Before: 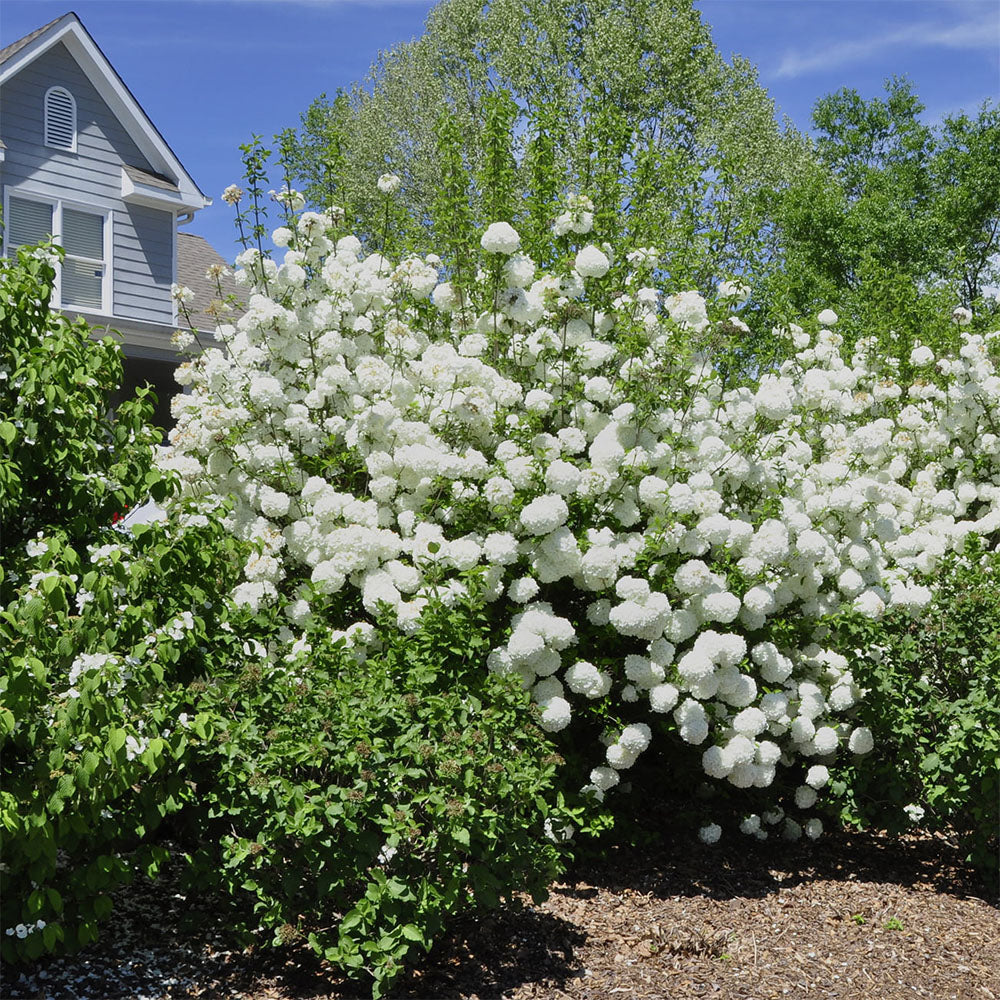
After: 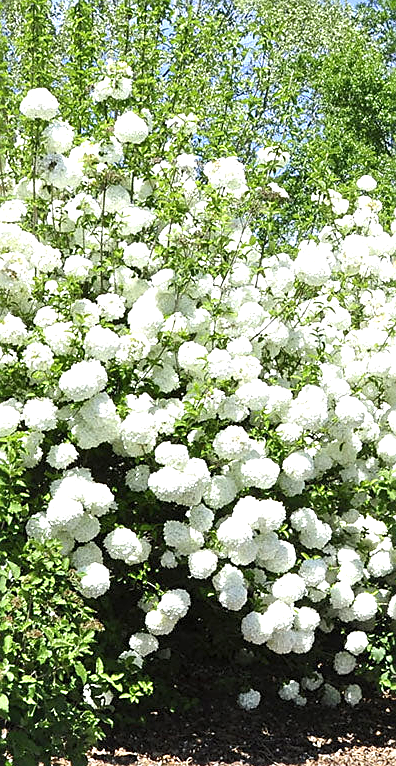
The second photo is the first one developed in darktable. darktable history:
sharpen: on, module defaults
crop: left 46.137%, top 13.462%, right 14.175%, bottom 9.85%
exposure: black level correction 0, exposure 1 EV, compensate exposure bias true, compensate highlight preservation false
